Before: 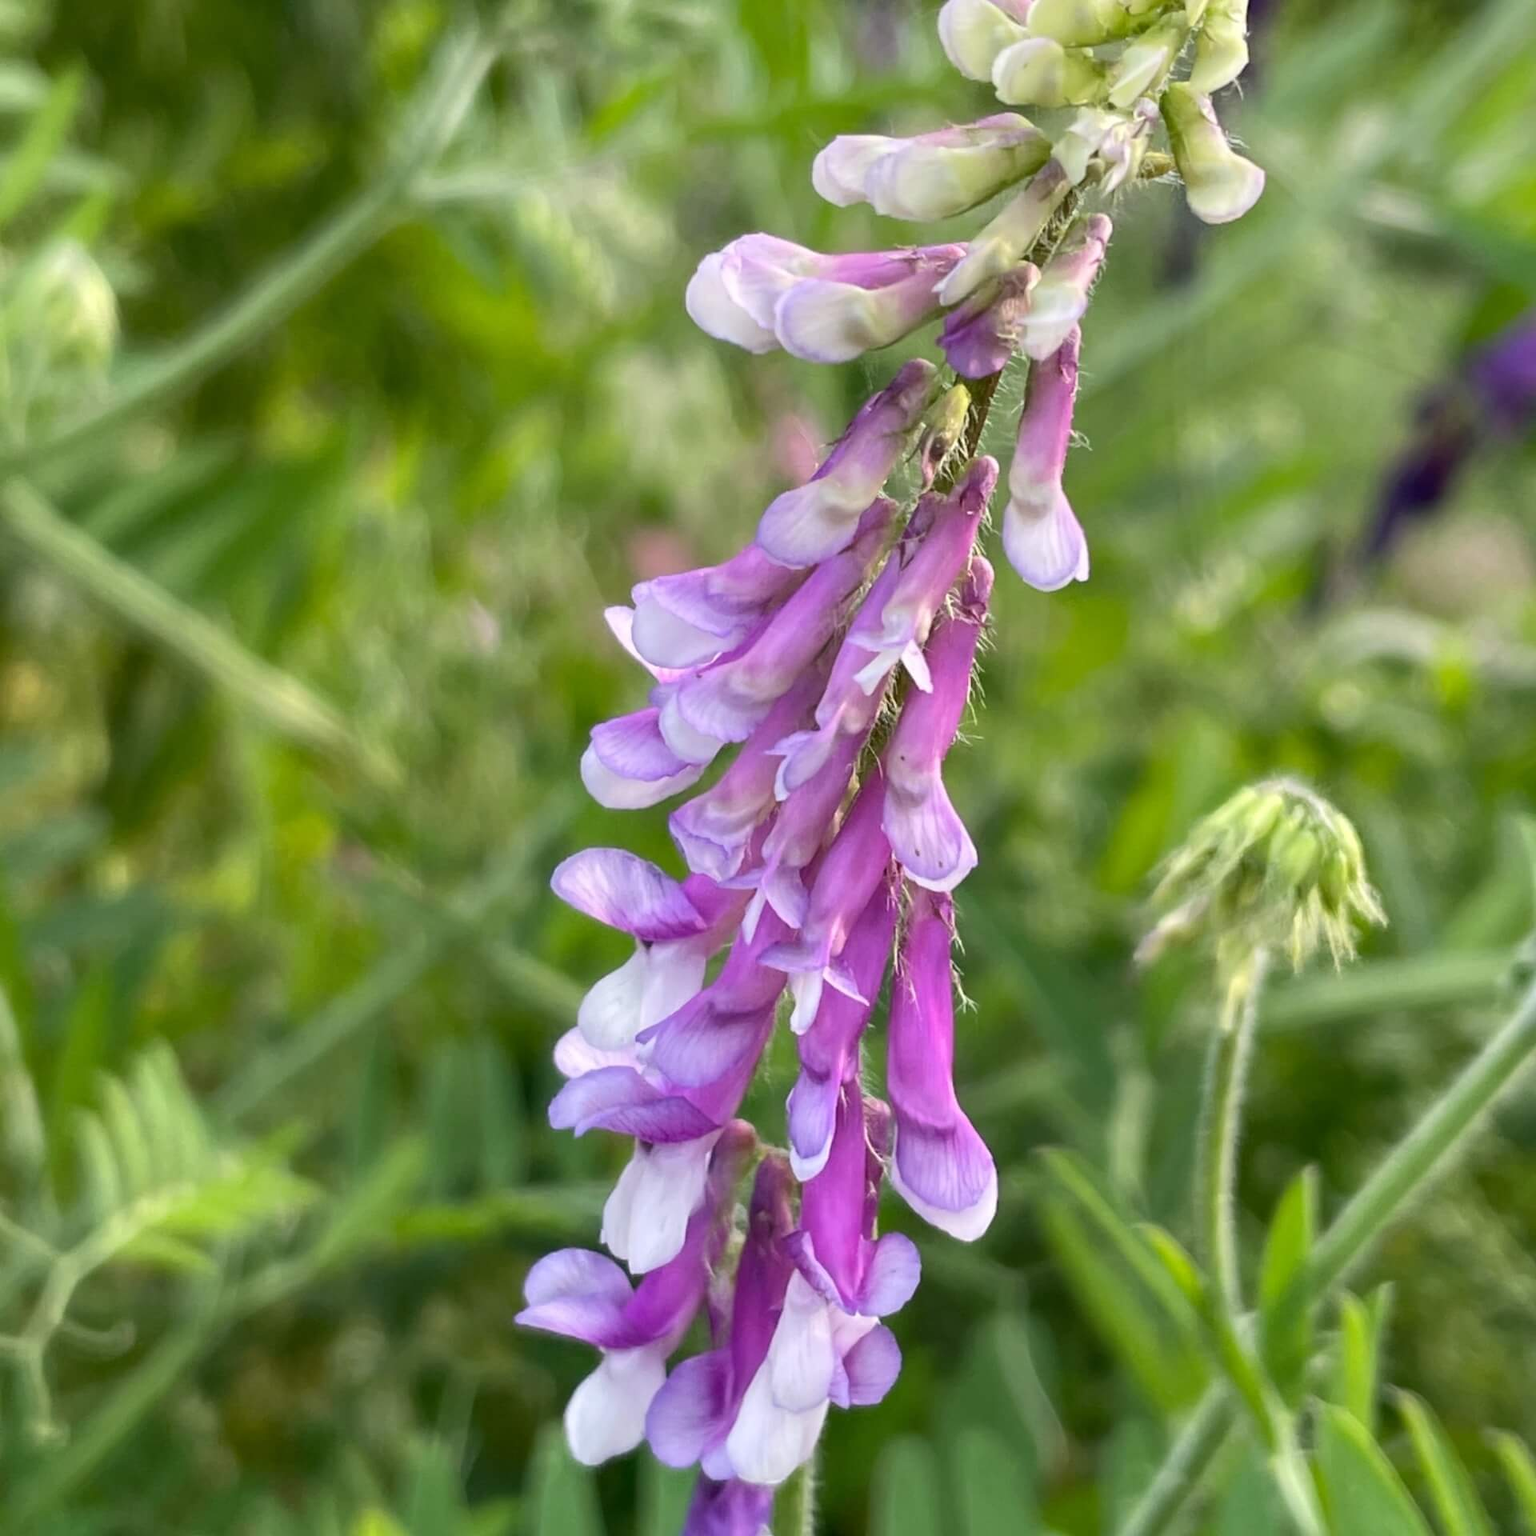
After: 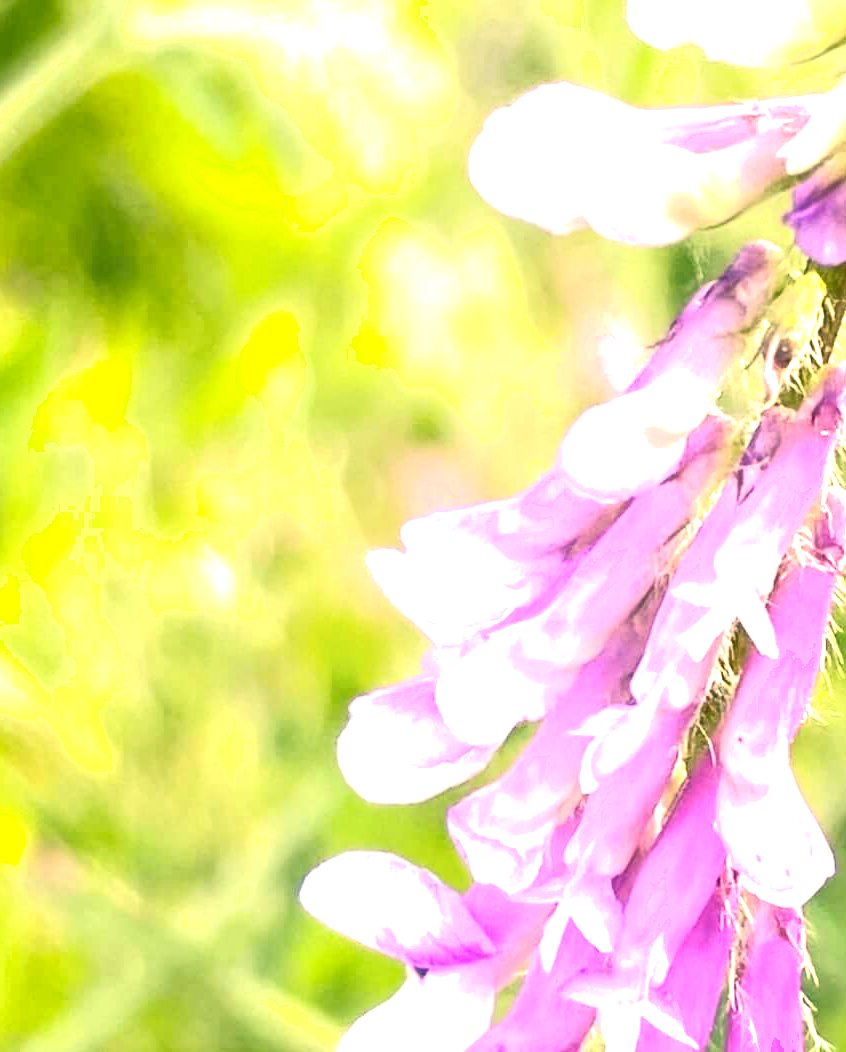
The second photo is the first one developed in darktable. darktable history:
color correction: highlights a* 10.32, highlights b* 14.66, shadows a* -9.59, shadows b* -15.02
crop: left 20.248%, top 10.86%, right 35.675%, bottom 34.321%
shadows and highlights: shadows 0, highlights 40
exposure: black level correction 0.001, exposure 1.822 EV, compensate exposure bias true, compensate highlight preservation false
